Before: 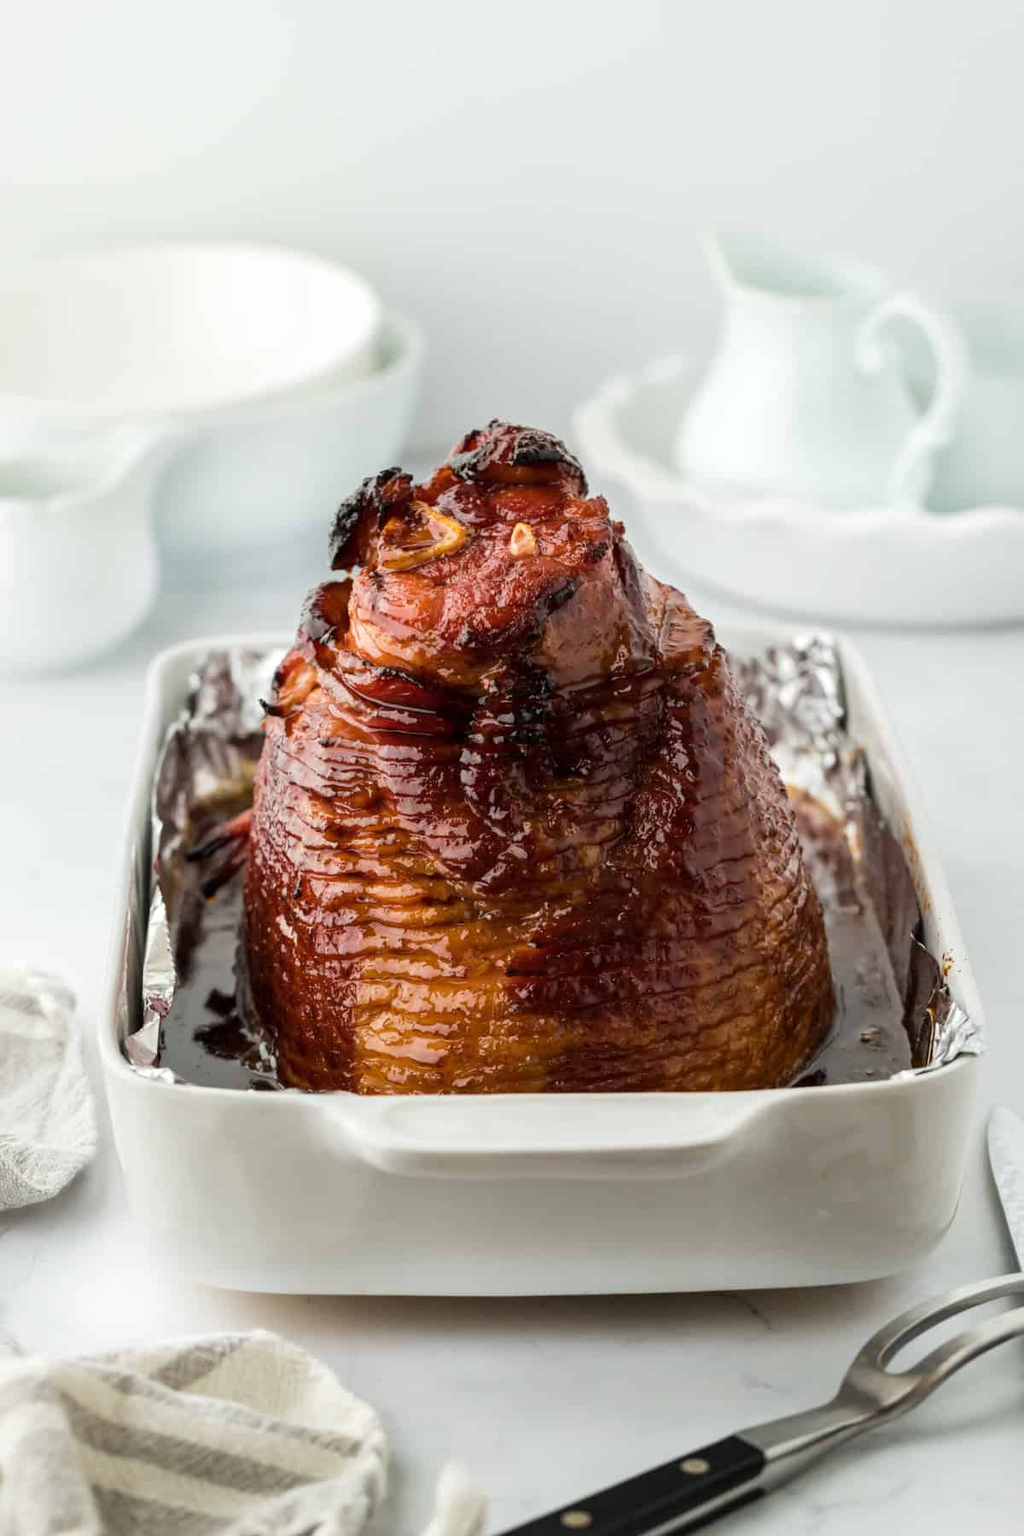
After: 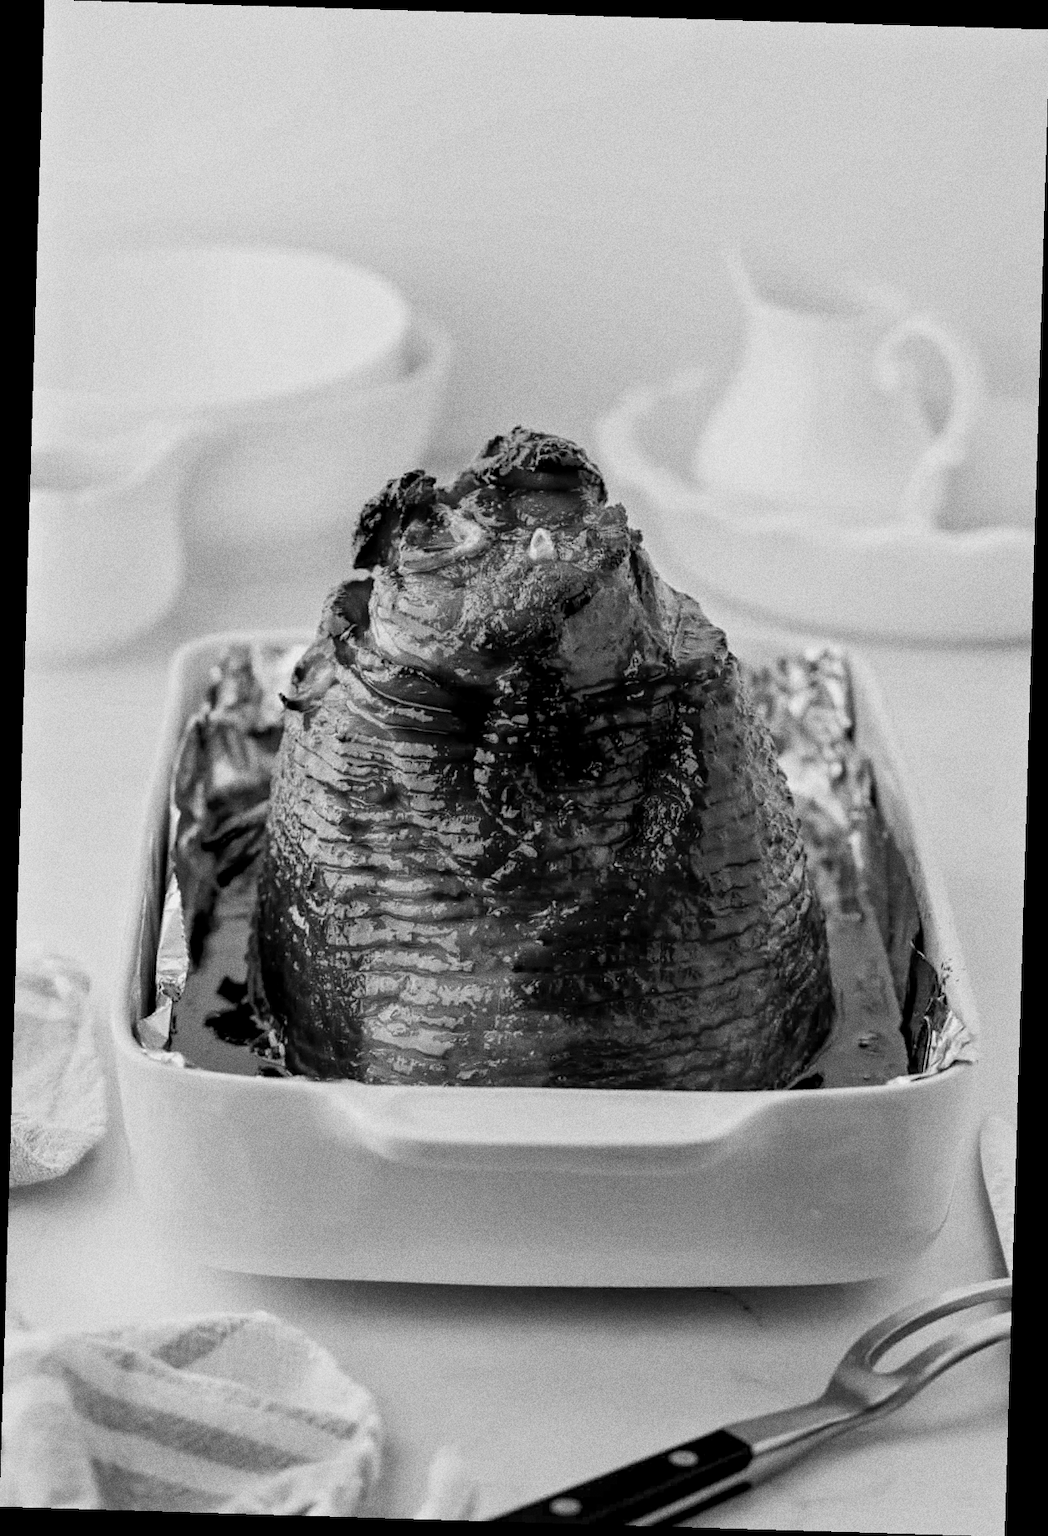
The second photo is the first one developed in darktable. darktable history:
monochrome: on, module defaults
grain: coarseness 11.82 ISO, strength 36.67%, mid-tones bias 74.17%
exposure: black level correction 0.011, compensate highlight preservation false
rotate and perspective: rotation 1.72°, automatic cropping off
color calibration: output R [0.948, 0.091, -0.04, 0], output G [-0.3, 1.384, -0.085, 0], output B [-0.108, 0.061, 1.08, 0], illuminant as shot in camera, x 0.484, y 0.43, temperature 2405.29 K
